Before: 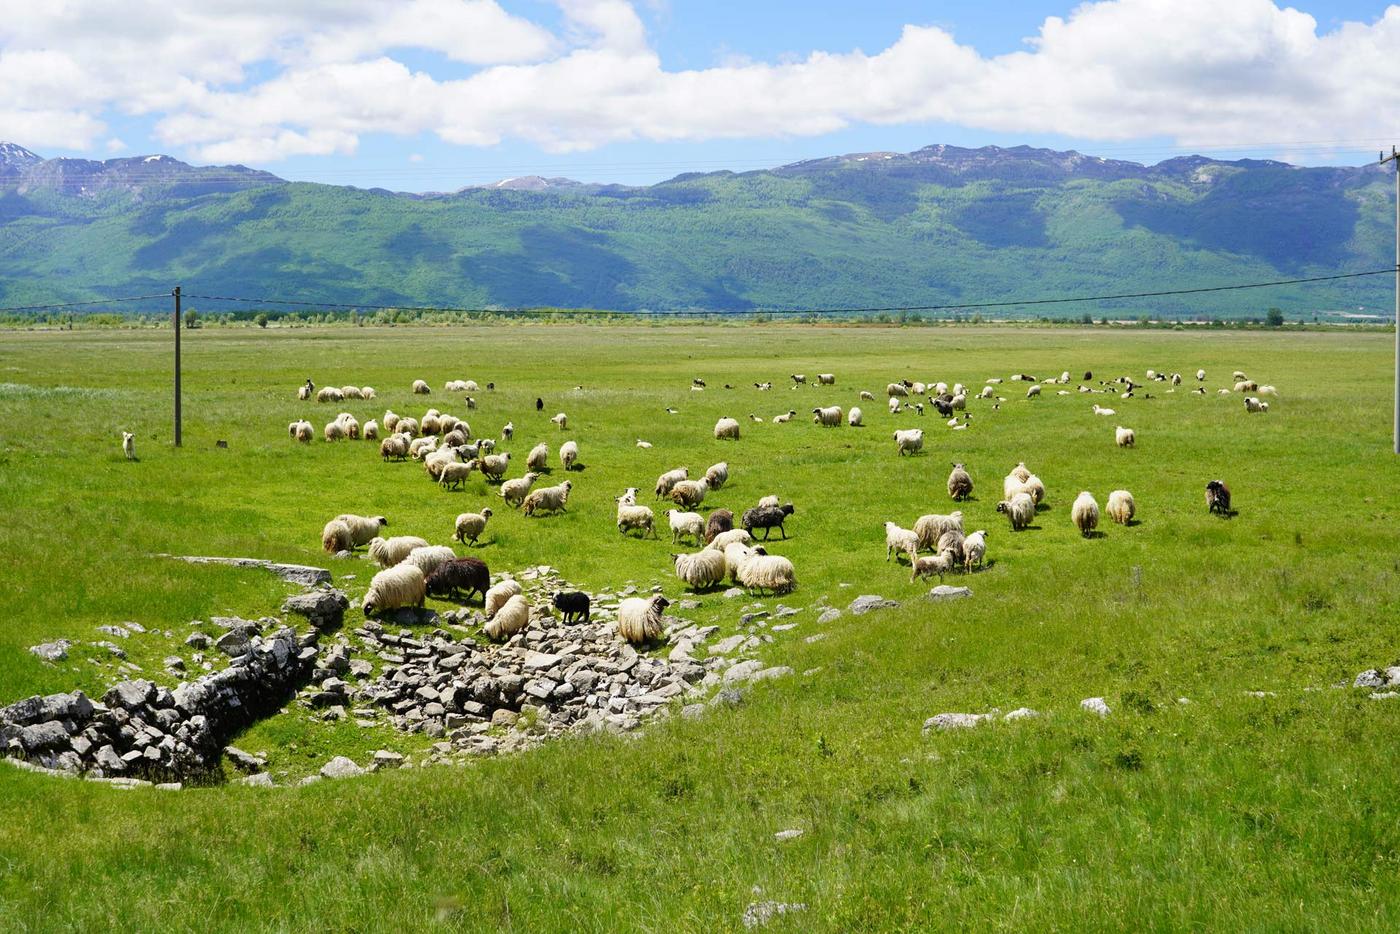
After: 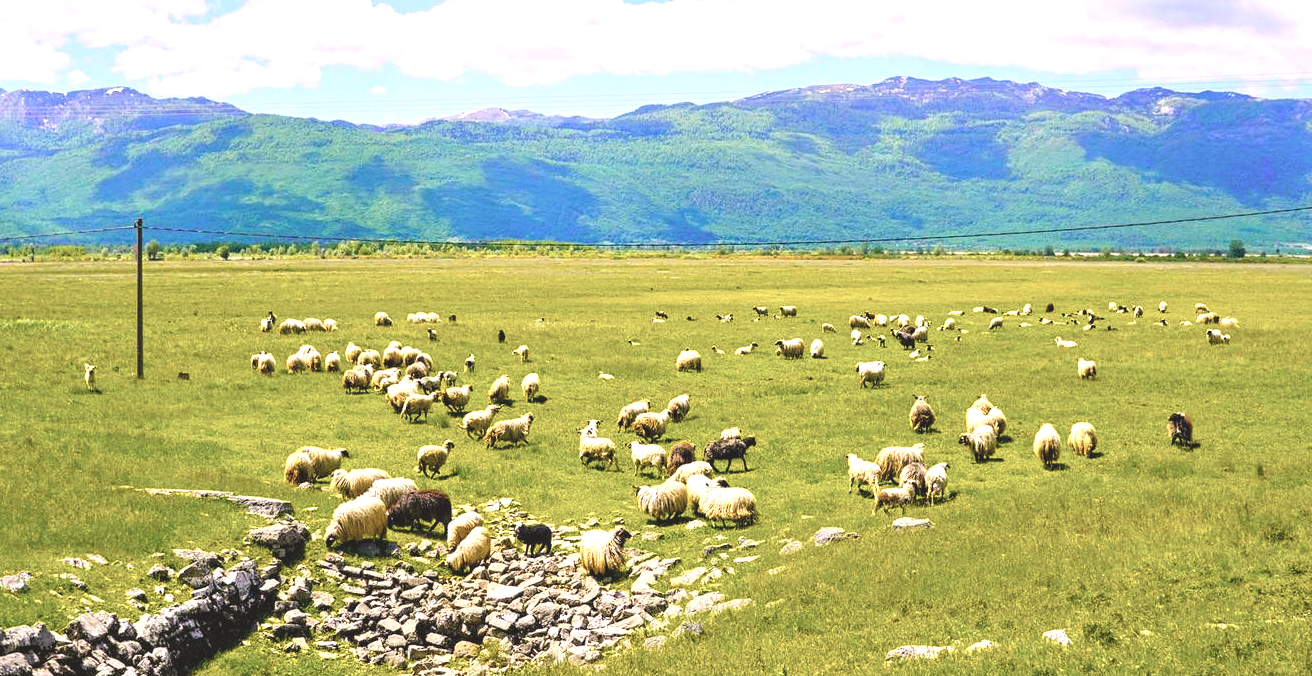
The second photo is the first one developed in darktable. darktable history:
color correction: highlights a* 7.02, highlights b* 4.11
crop: left 2.78%, top 7.375%, right 3.344%, bottom 20.167%
velvia: strength 6.49%
contrast equalizer: octaves 7, y [[0.51, 0.537, 0.559, 0.574, 0.599, 0.618], [0.5 ×6], [0.5 ×6], [0 ×6], [0 ×6]]
color balance rgb: shadows lift › chroma 1.027%, shadows lift › hue 242.46°, highlights gain › chroma 0.207%, highlights gain › hue 330.79°, linear chroma grading › highlights 99.8%, linear chroma grading › global chroma 23.701%, perceptual saturation grading › global saturation 0.756%, perceptual saturation grading › highlights -16.068%, perceptual saturation grading › shadows 24.853%, global vibrance 20%
exposure: black level correction 0, exposure 1.095 EV, compensate exposure bias true, compensate highlight preservation false
contrast brightness saturation: contrast -0.265, saturation -0.435
